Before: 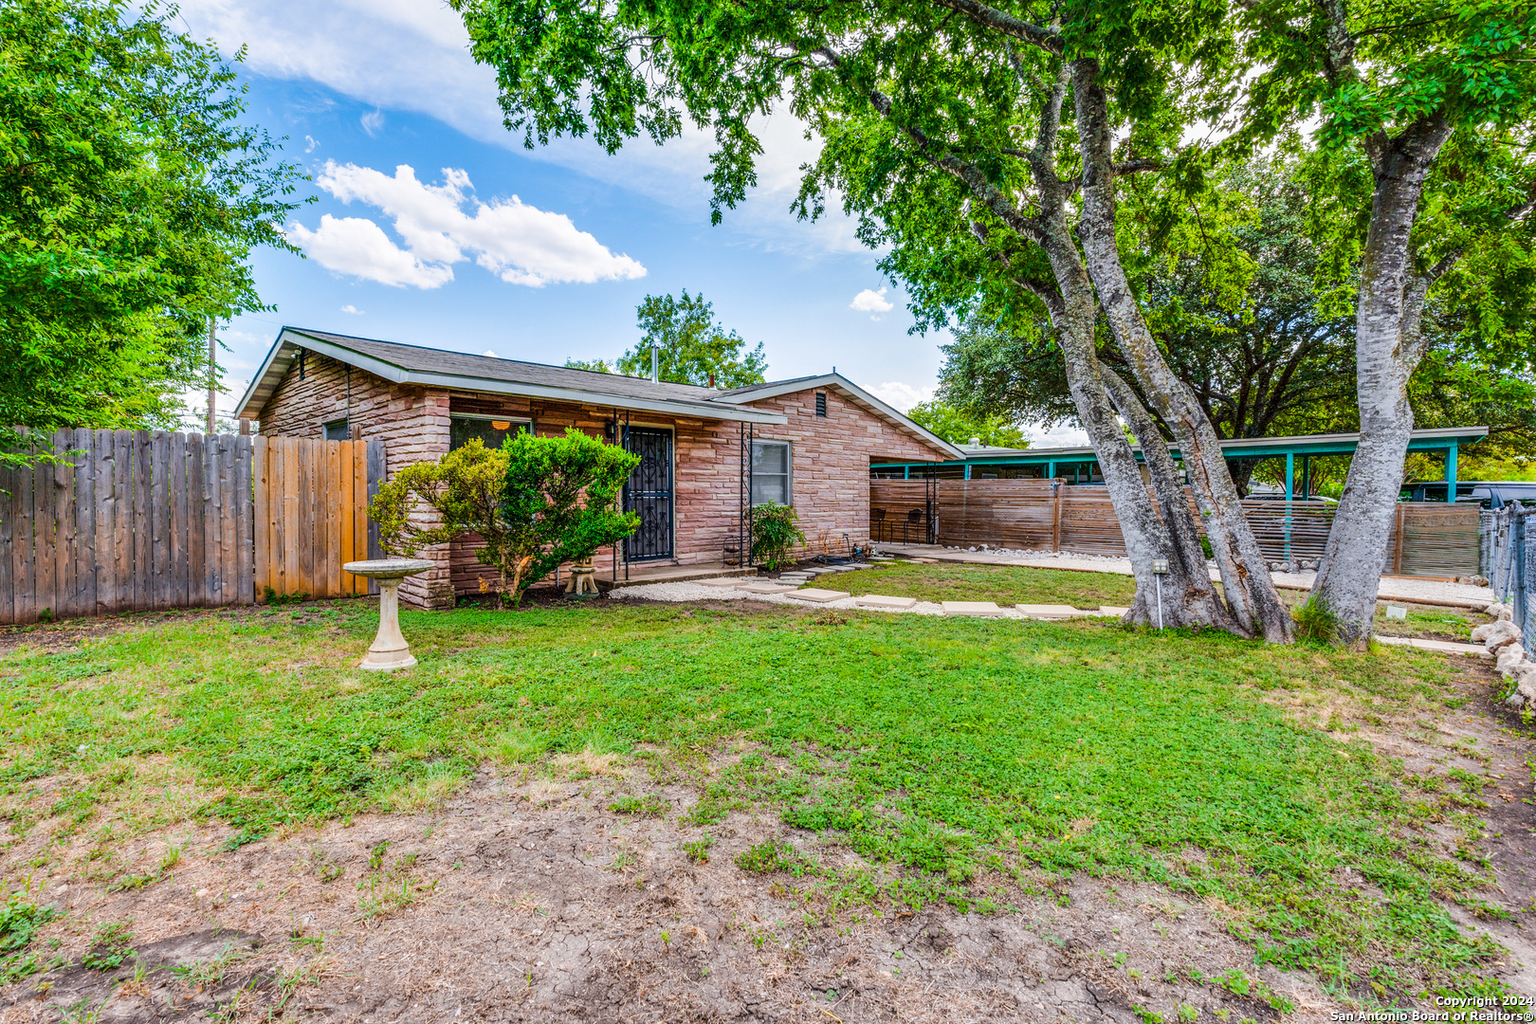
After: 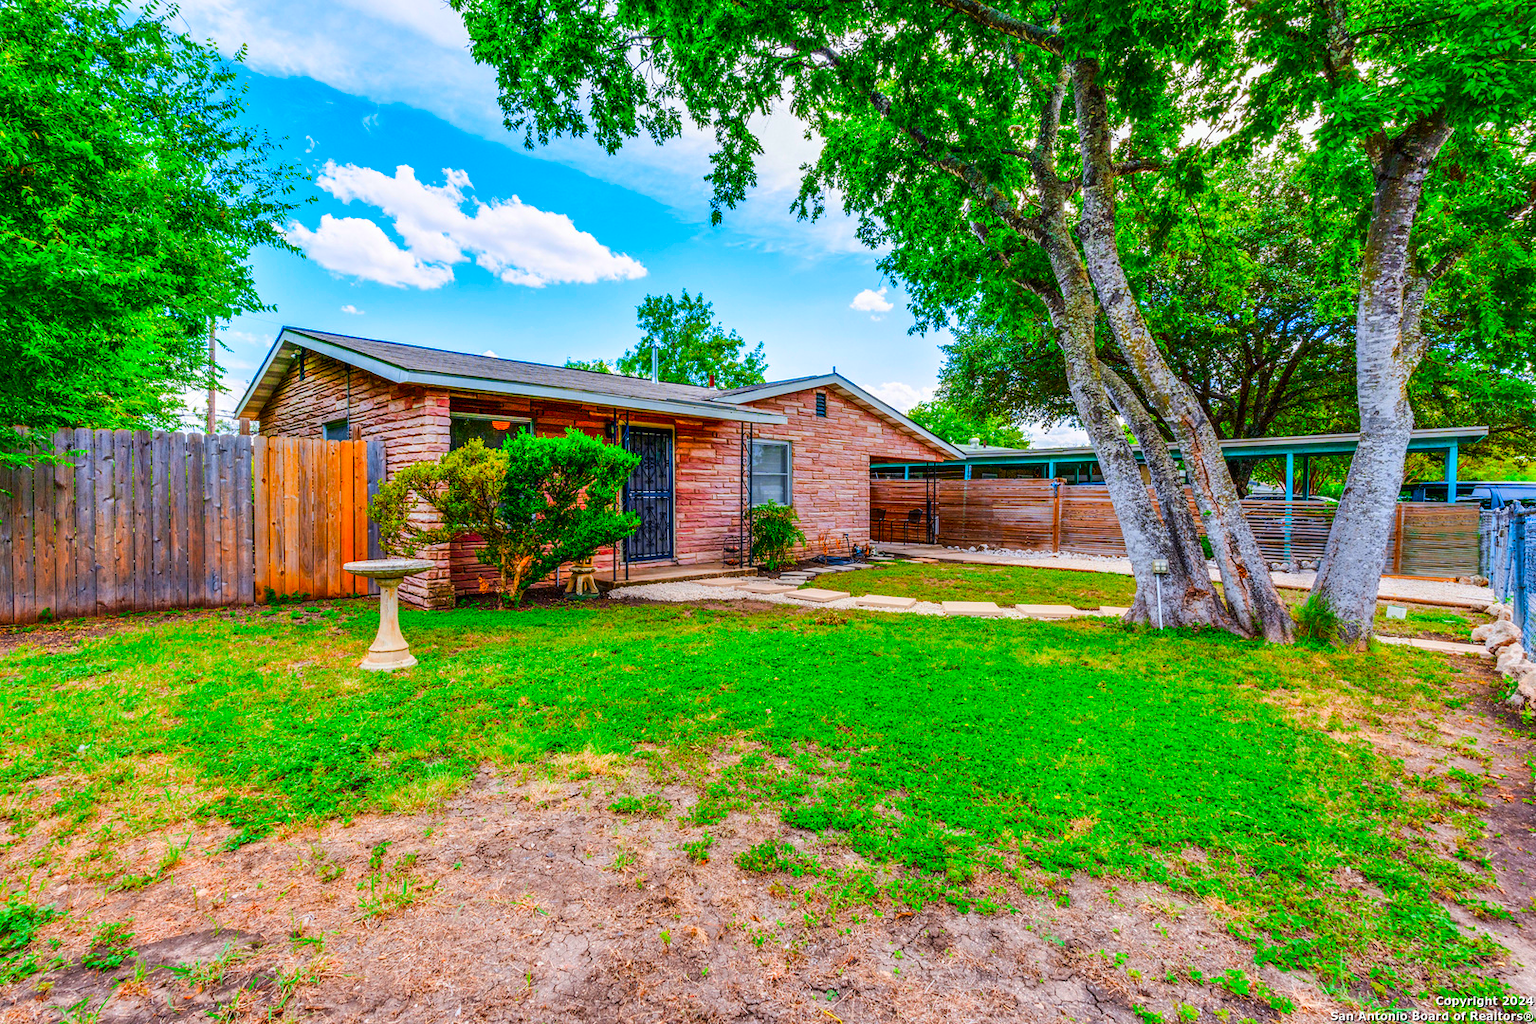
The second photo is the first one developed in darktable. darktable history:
color correction: highlights b* -0.029, saturation 2.1
